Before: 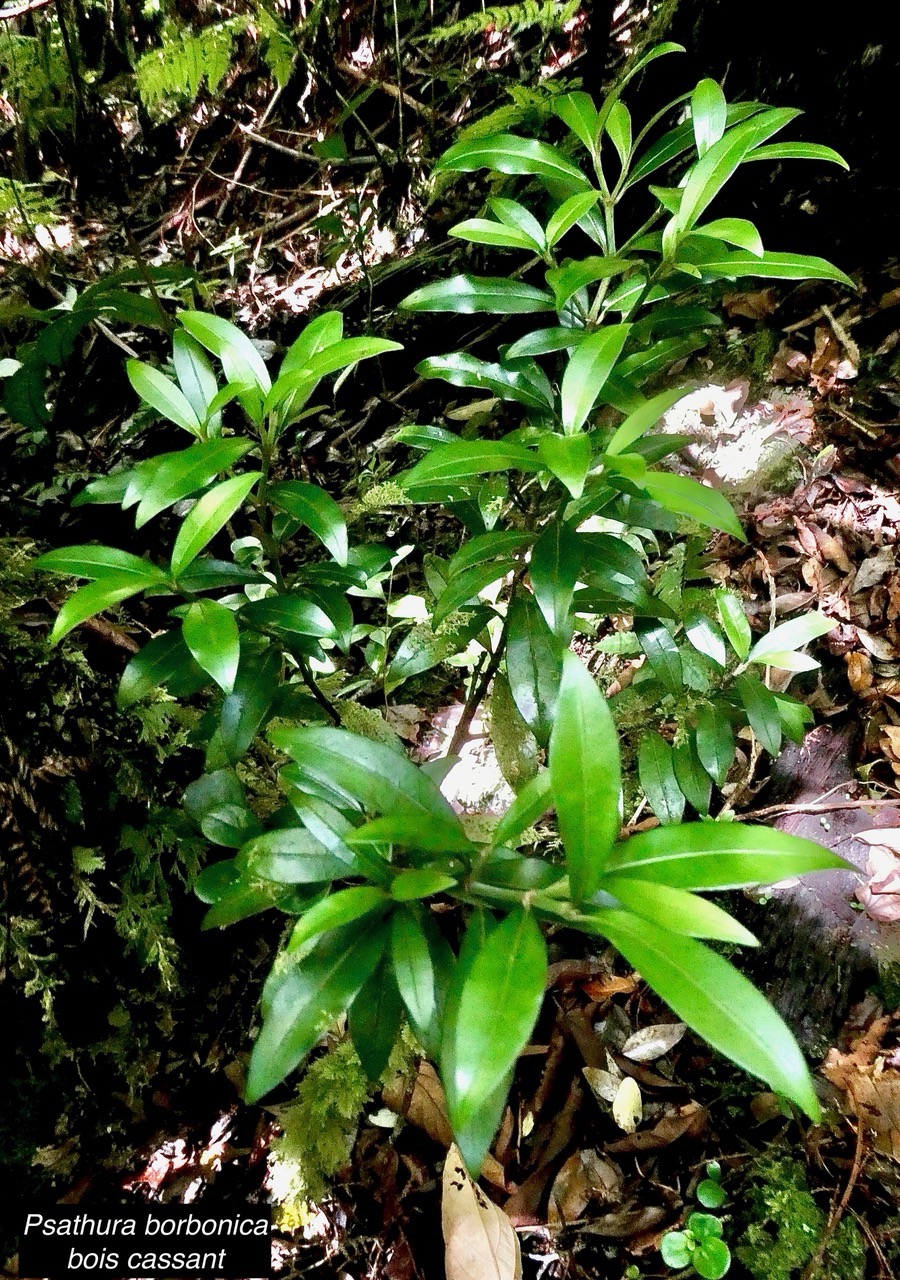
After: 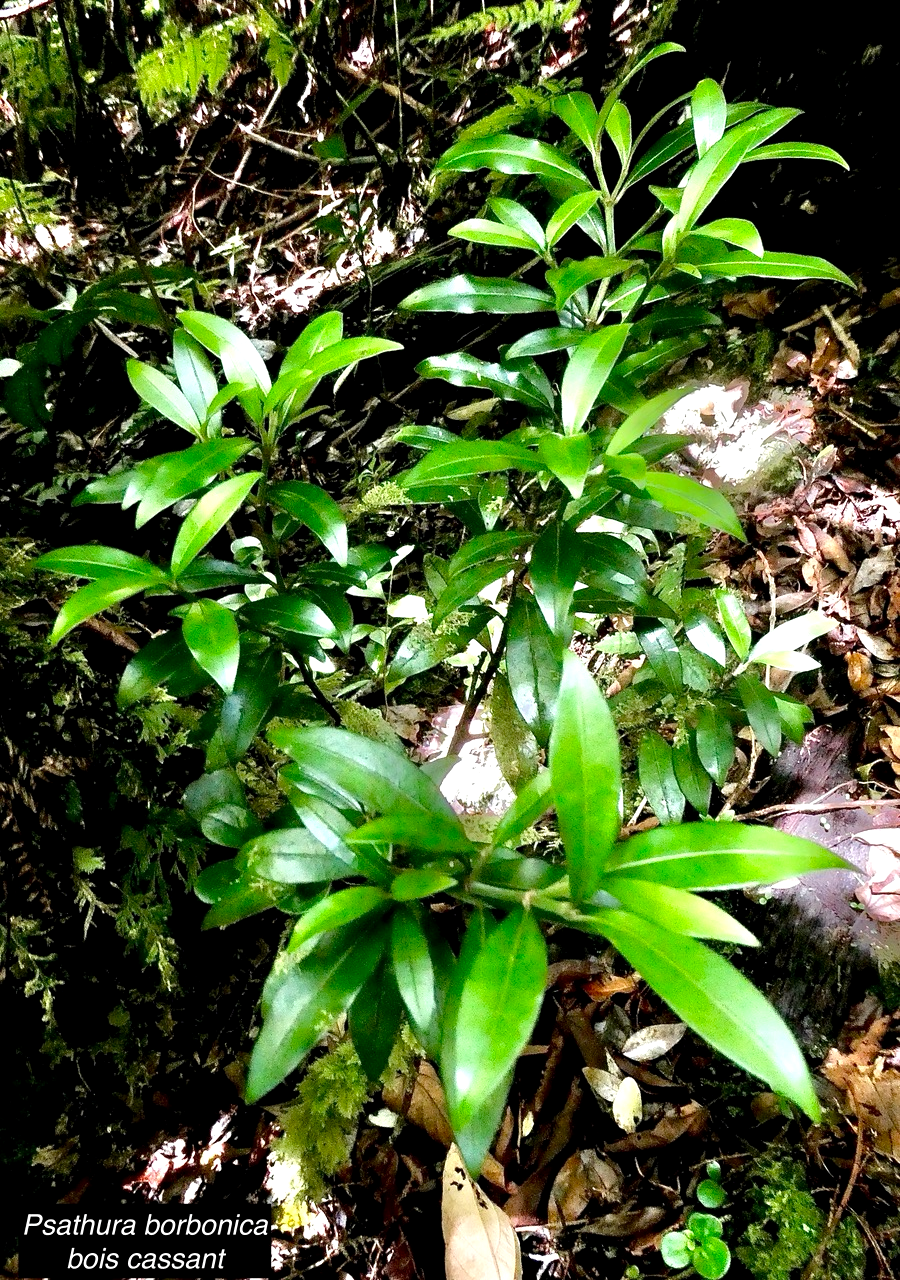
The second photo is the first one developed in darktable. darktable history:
tone equalizer: -8 EV -0.449 EV, -7 EV -0.396 EV, -6 EV -0.313 EV, -5 EV -0.221 EV, -3 EV 0.192 EV, -2 EV 0.356 EV, -1 EV 0.38 EV, +0 EV 0.415 EV
